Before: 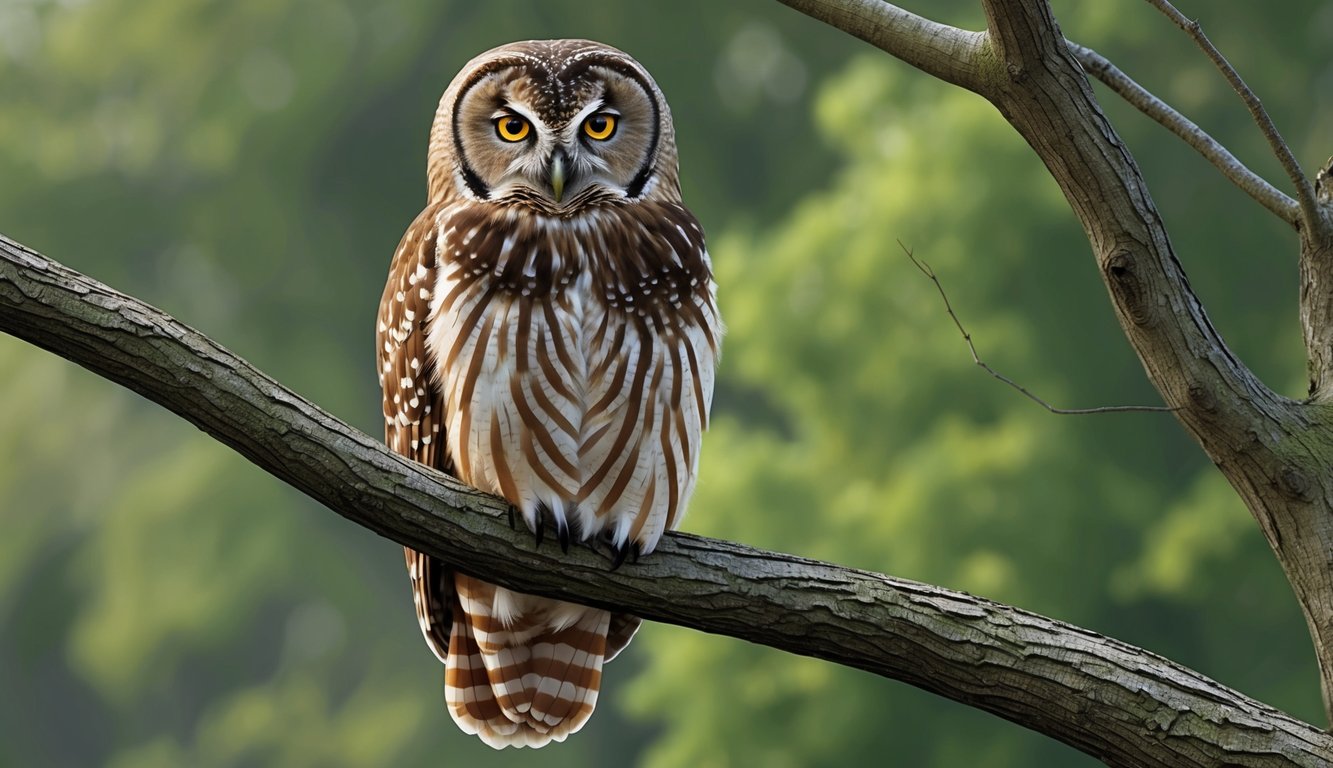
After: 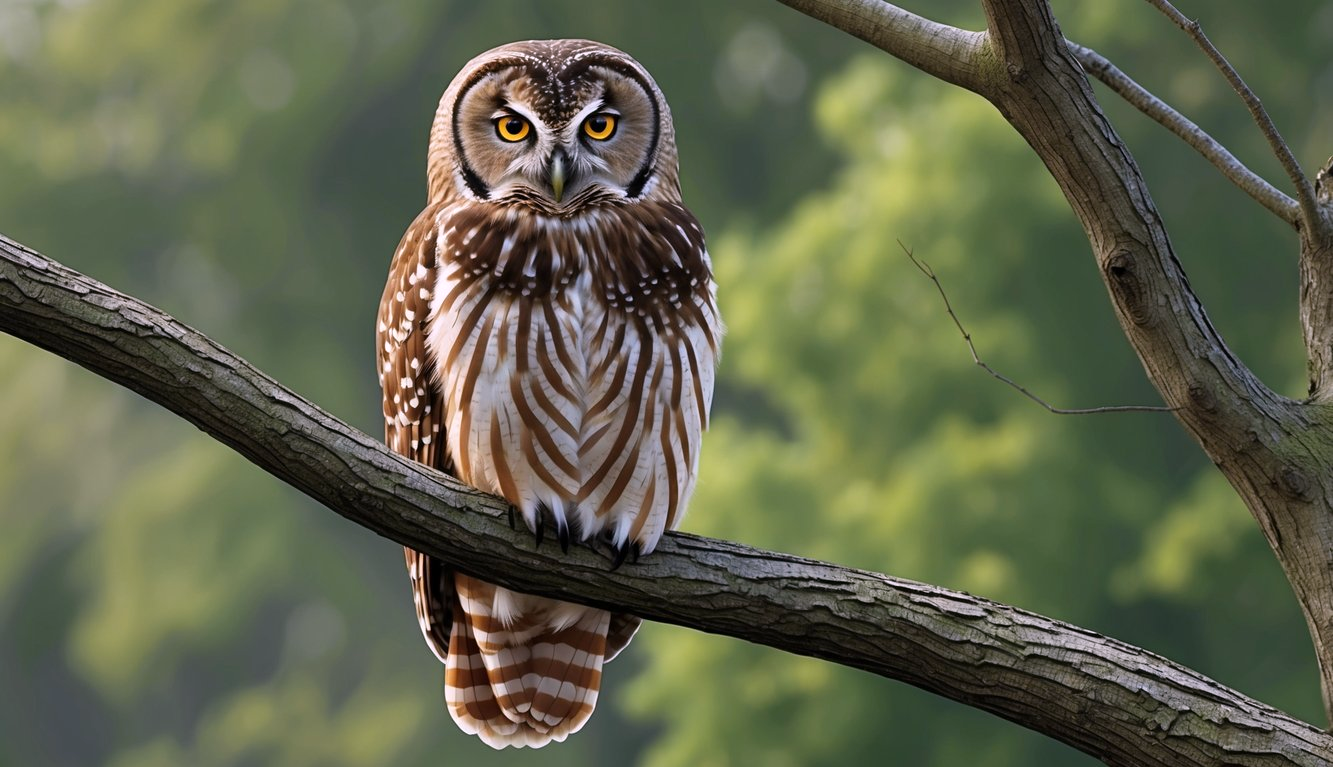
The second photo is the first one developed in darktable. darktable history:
crop: bottom 0.071%
white balance: red 1.05, blue 1.072
